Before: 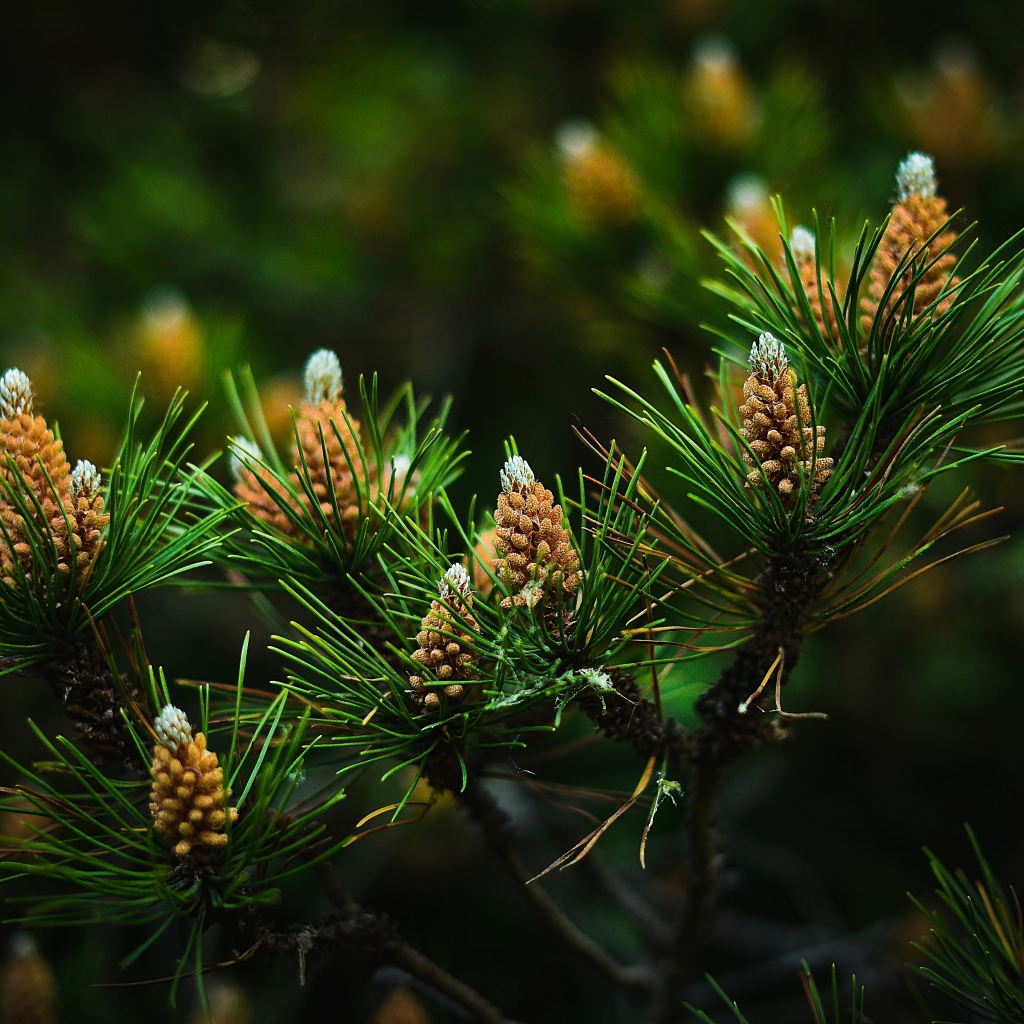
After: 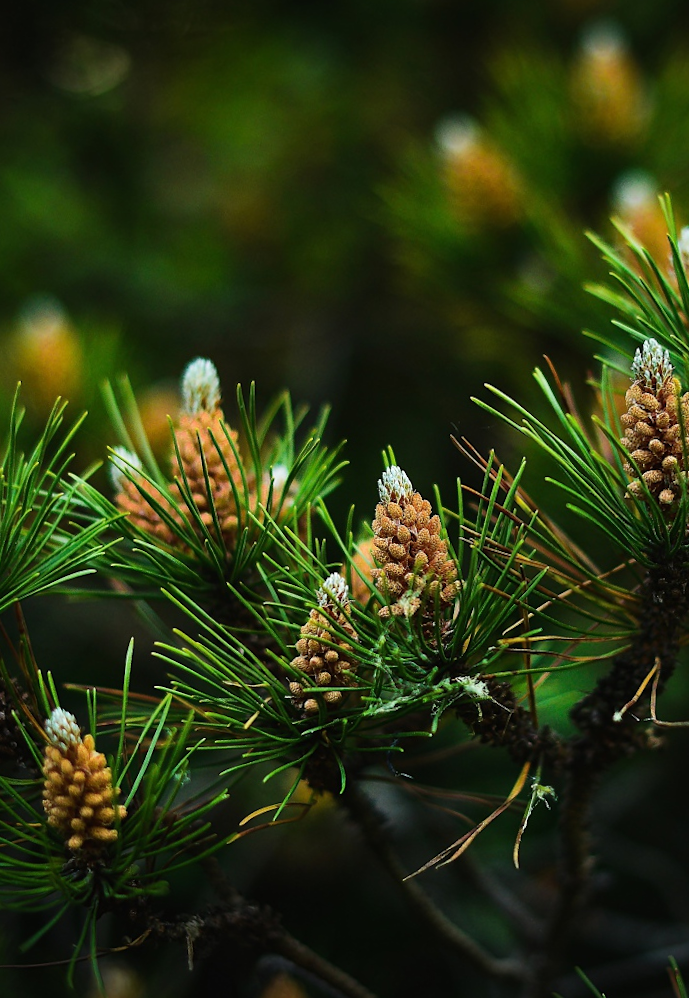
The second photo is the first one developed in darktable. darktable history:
crop and rotate: left 9.061%, right 20.142%
rotate and perspective: rotation 0.074°, lens shift (vertical) 0.096, lens shift (horizontal) -0.041, crop left 0.043, crop right 0.952, crop top 0.024, crop bottom 0.979
